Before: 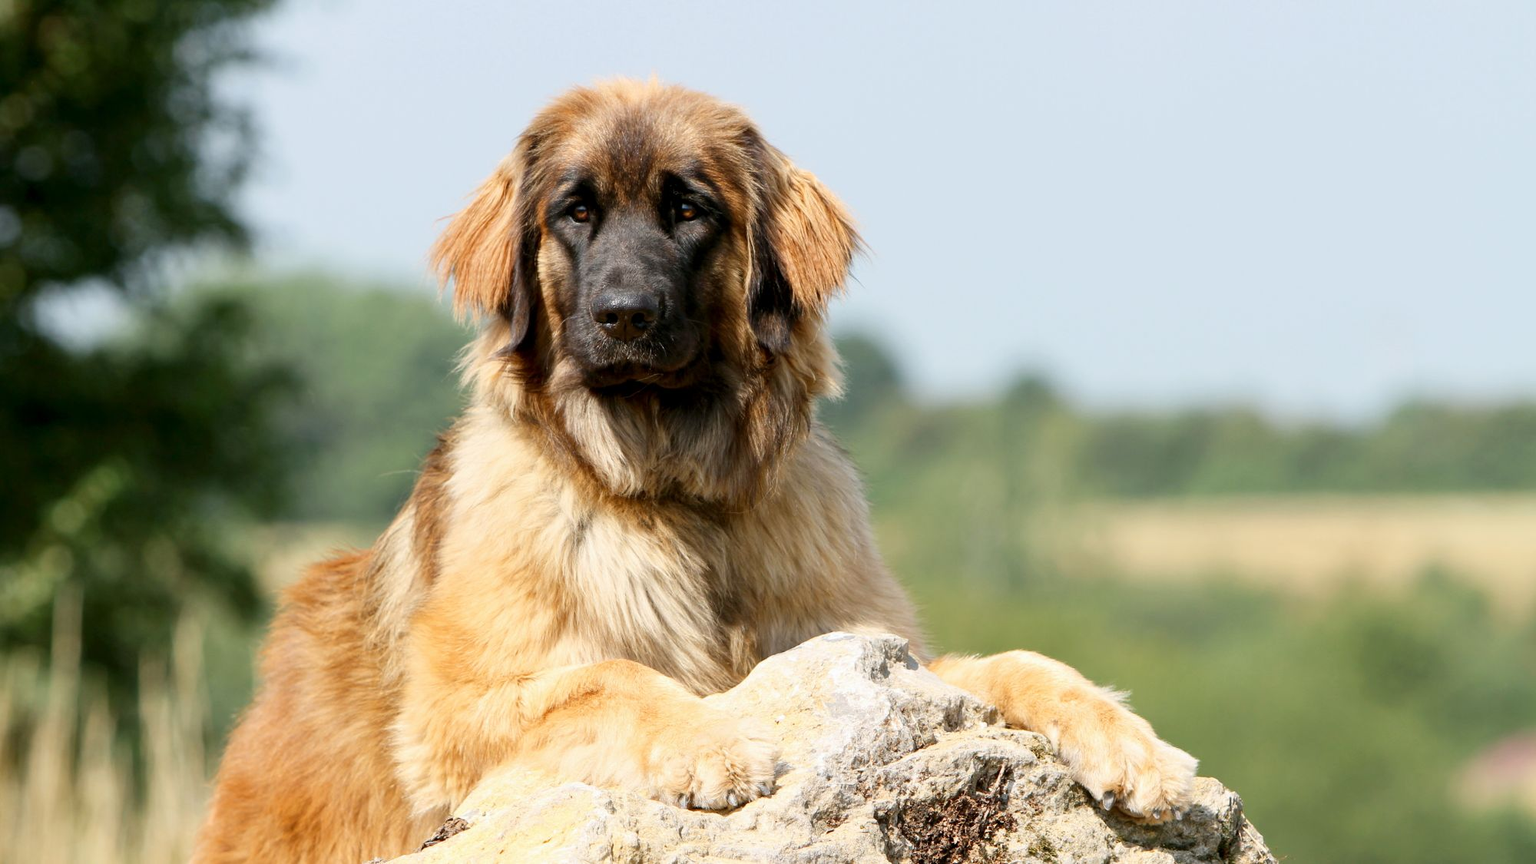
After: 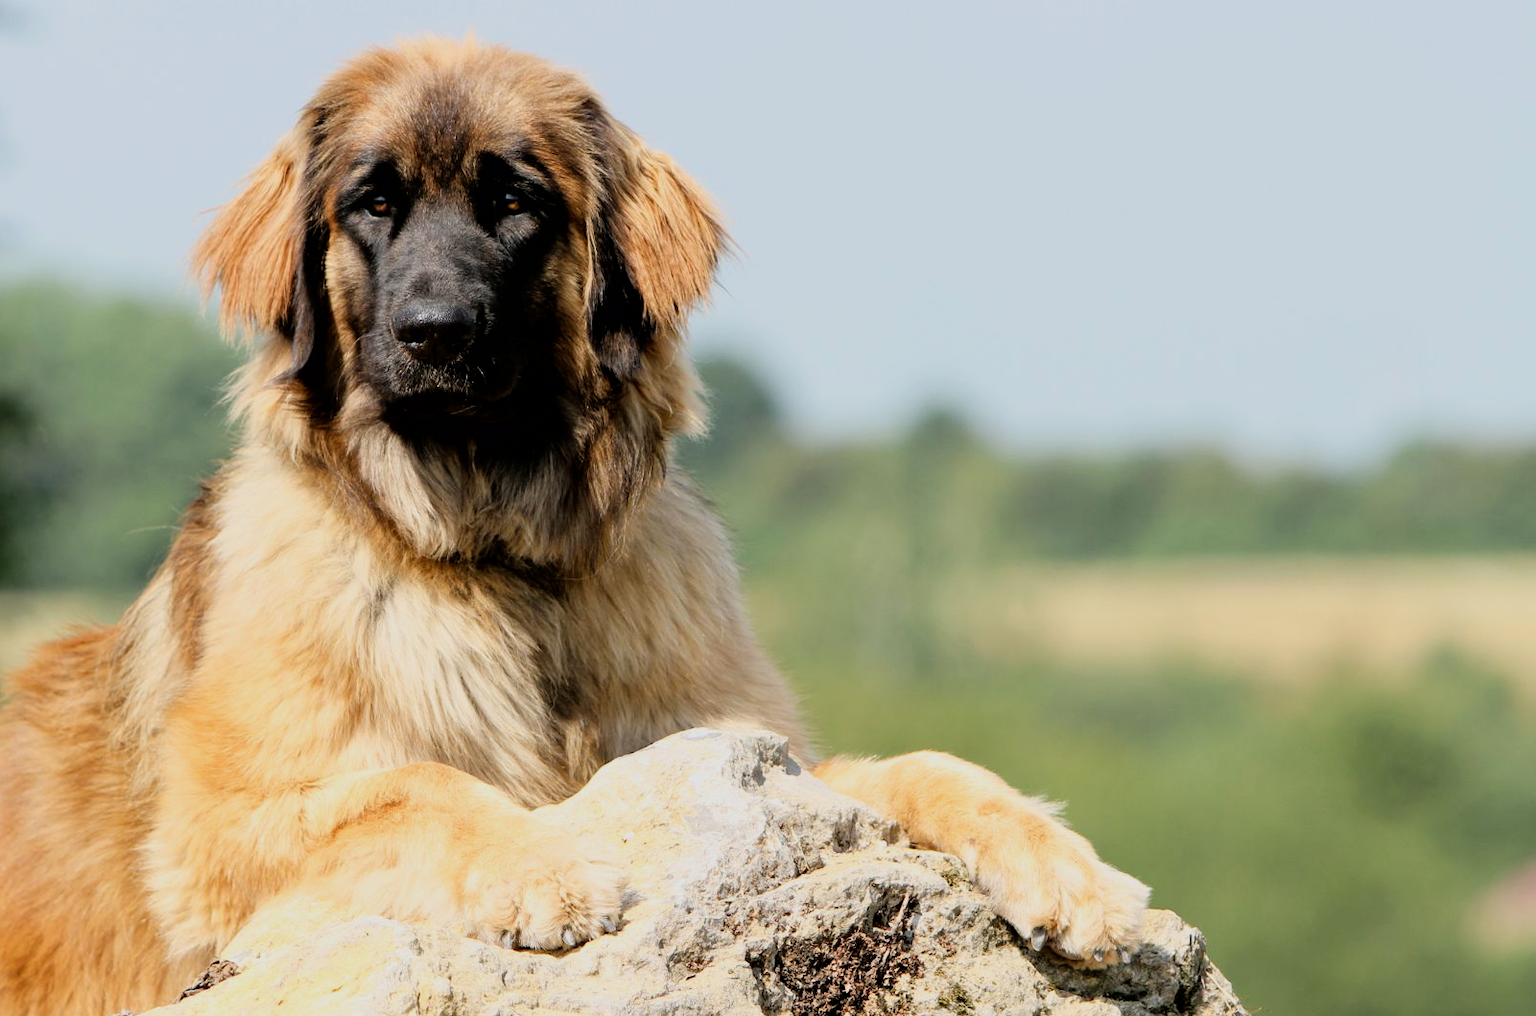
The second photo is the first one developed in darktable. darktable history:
filmic rgb: black relative exposure -7.76 EV, white relative exposure 4.43 EV, threshold 3.05 EV, hardness 3.76, latitude 49.07%, contrast 1.1, color science v6 (2022), enable highlight reconstruction true
crop and rotate: left 18.088%, top 5.727%, right 1.848%
